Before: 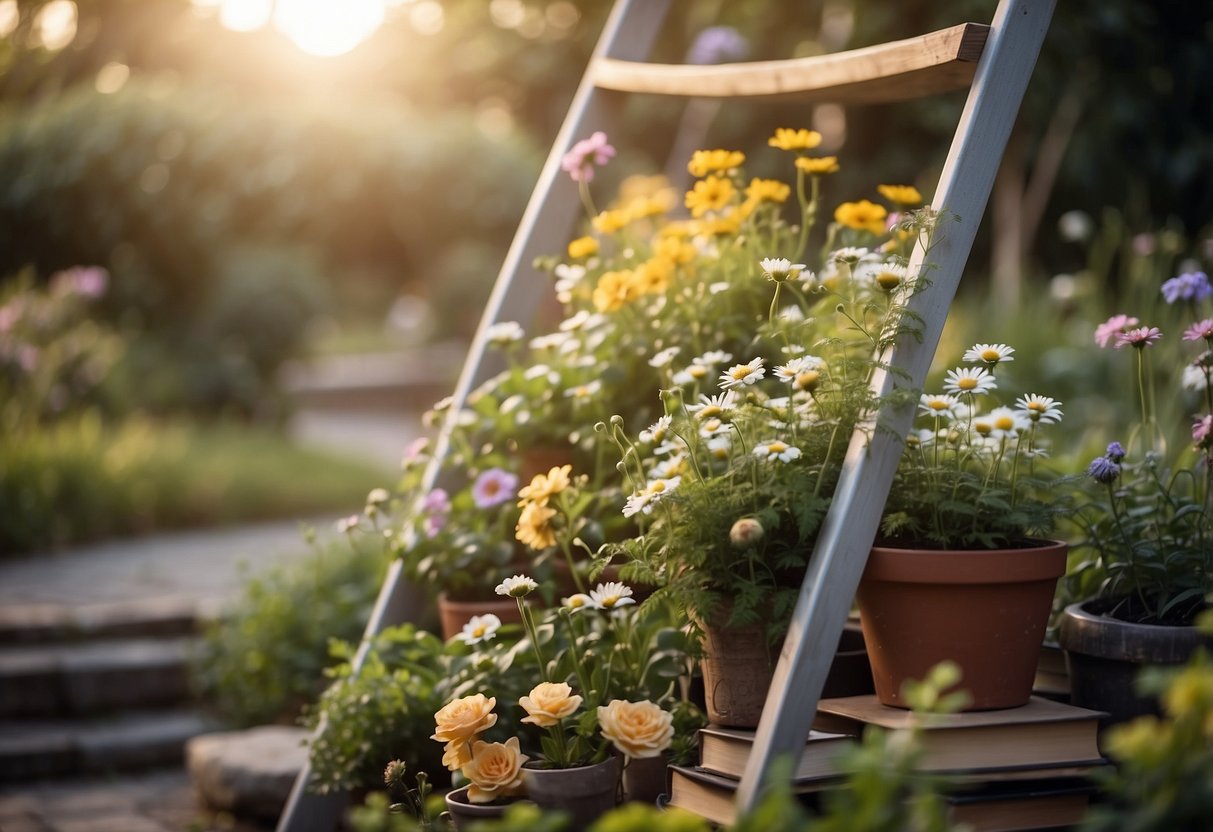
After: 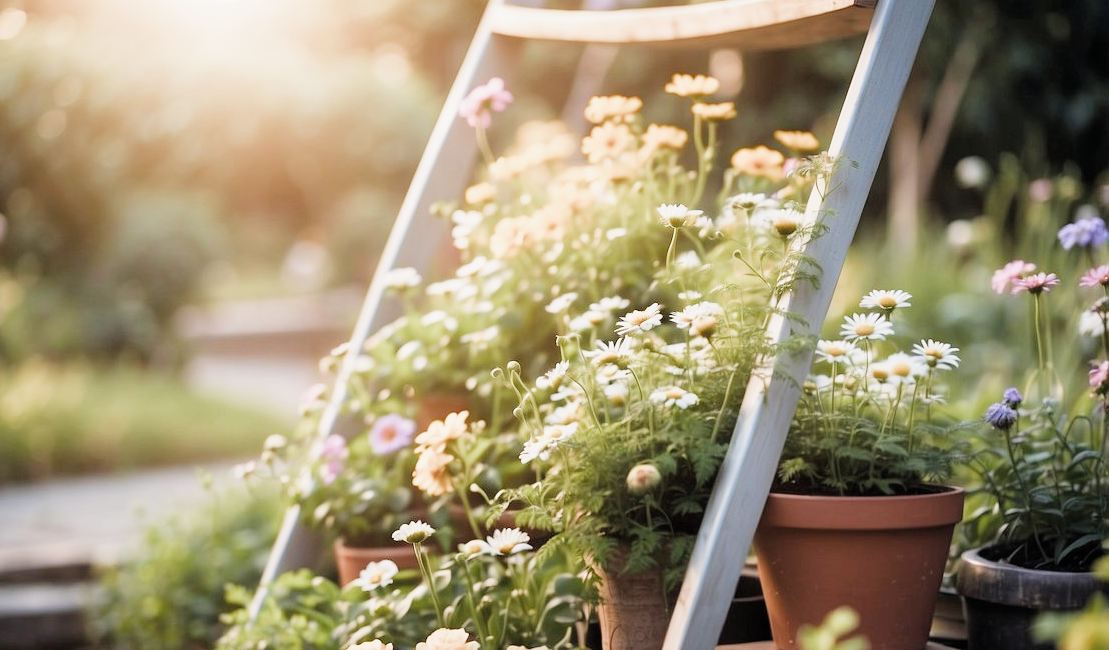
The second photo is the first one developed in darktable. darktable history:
exposure: black level correction 0, exposure 1.458 EV, compensate highlight preservation false
crop: left 8.558%, top 6.579%, bottom 15.27%
filmic rgb: black relative exposure -7.65 EV, white relative exposure 4.56 EV, hardness 3.61, add noise in highlights 0.099, color science v4 (2020), type of noise poissonian
